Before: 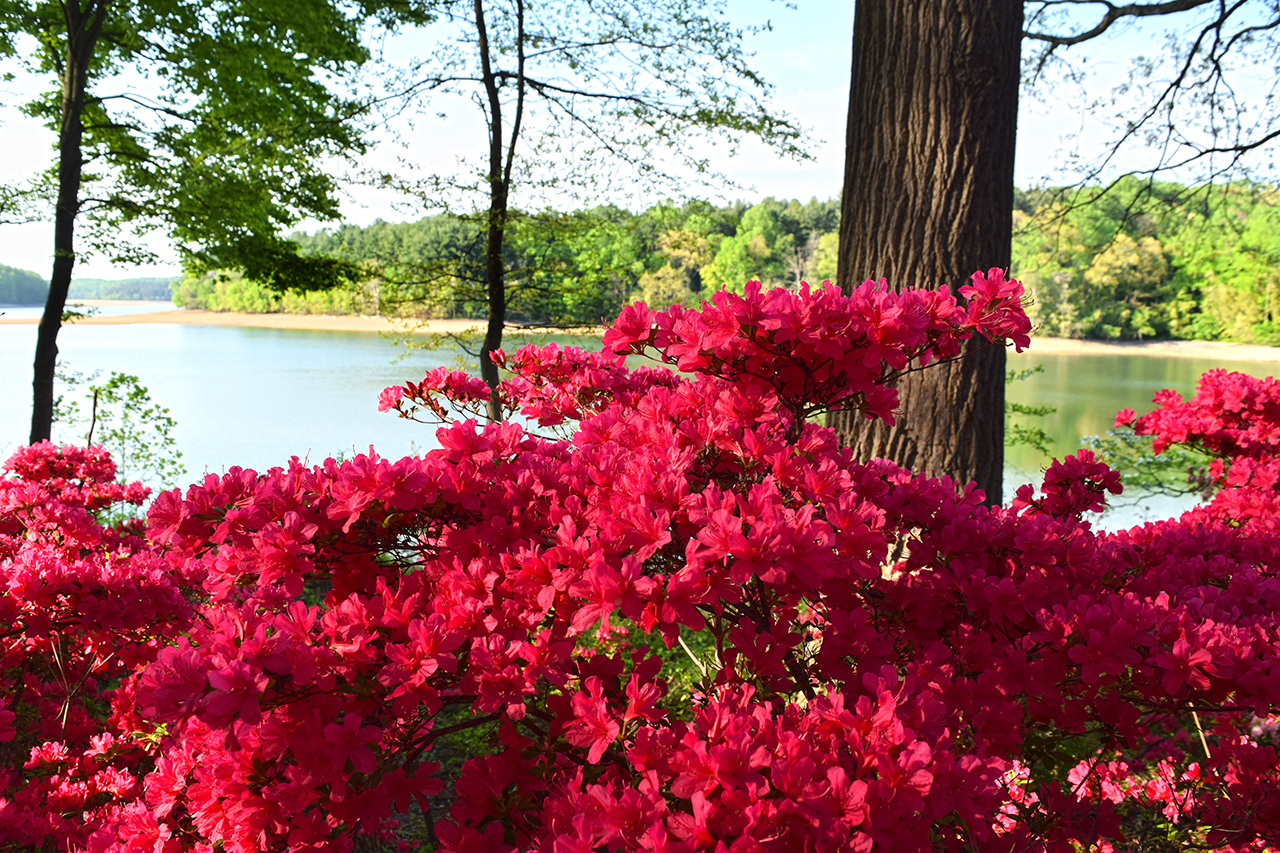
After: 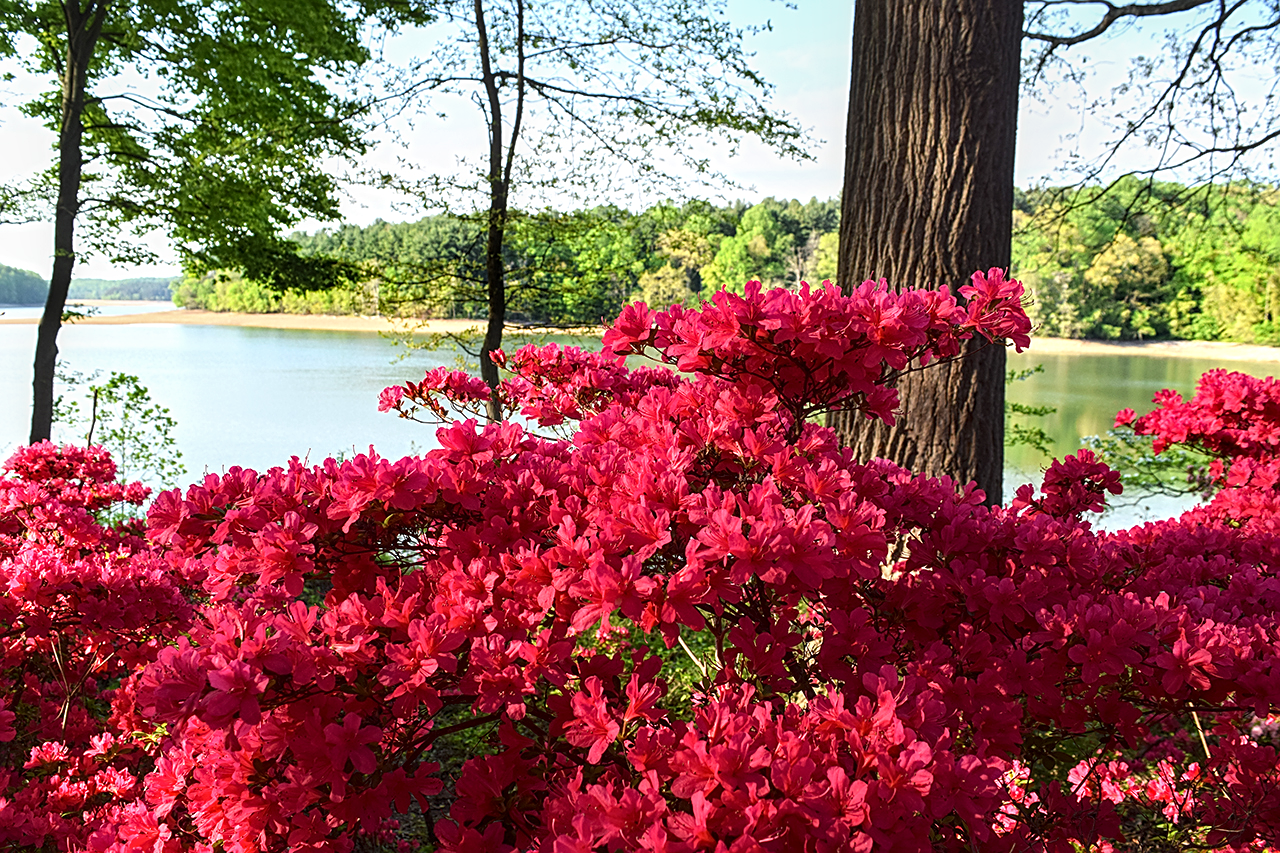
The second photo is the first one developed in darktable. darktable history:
sharpen: on, module defaults
local contrast: detail 130%
contrast brightness saturation: contrast 0.073
